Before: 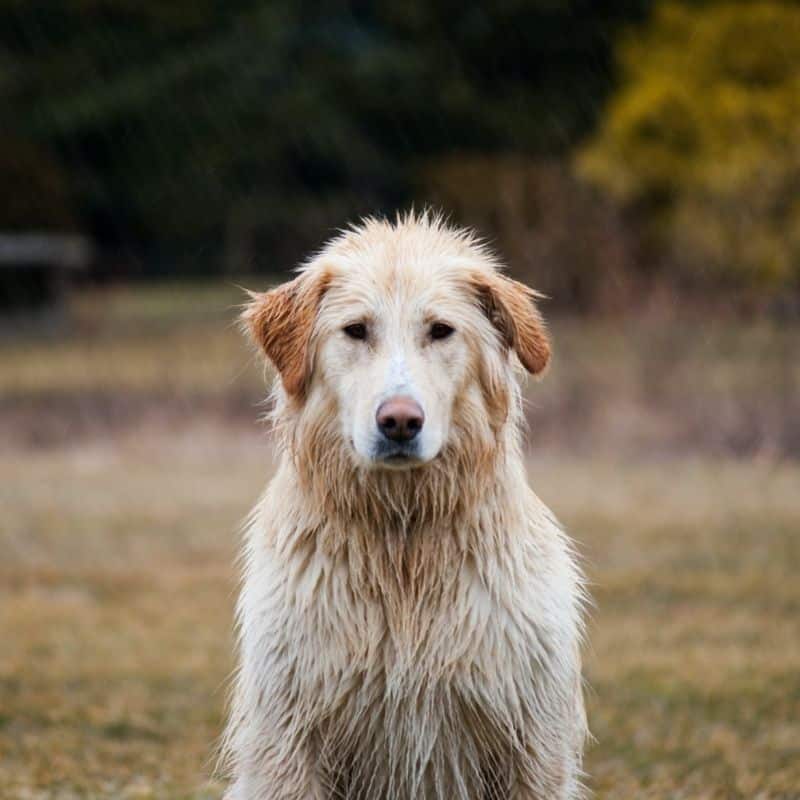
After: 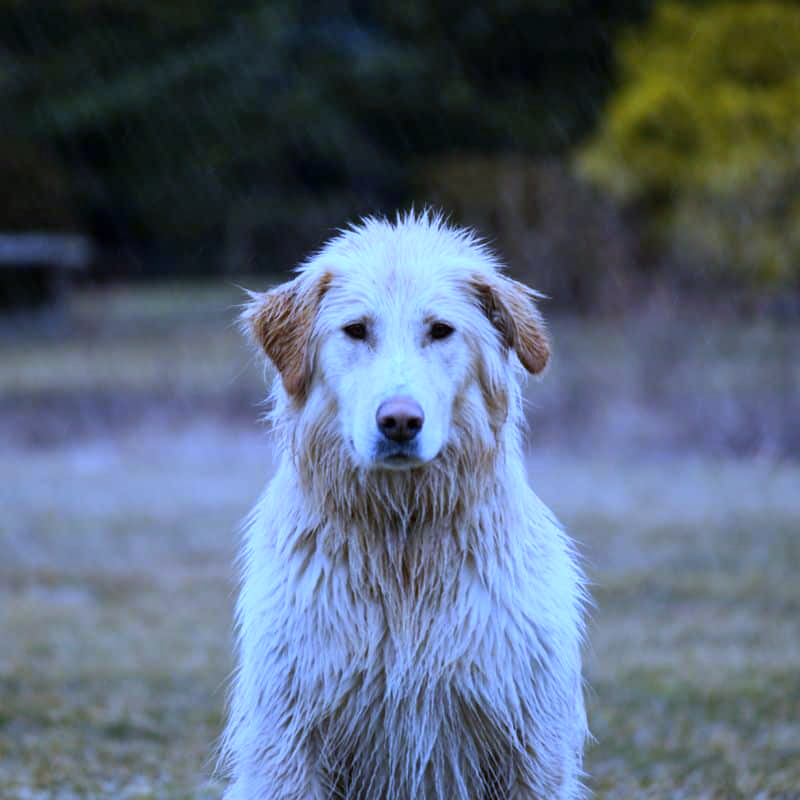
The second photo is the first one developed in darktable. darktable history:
shadows and highlights: shadows 32, highlights -32, soften with gaussian
white balance: red 0.766, blue 1.537
